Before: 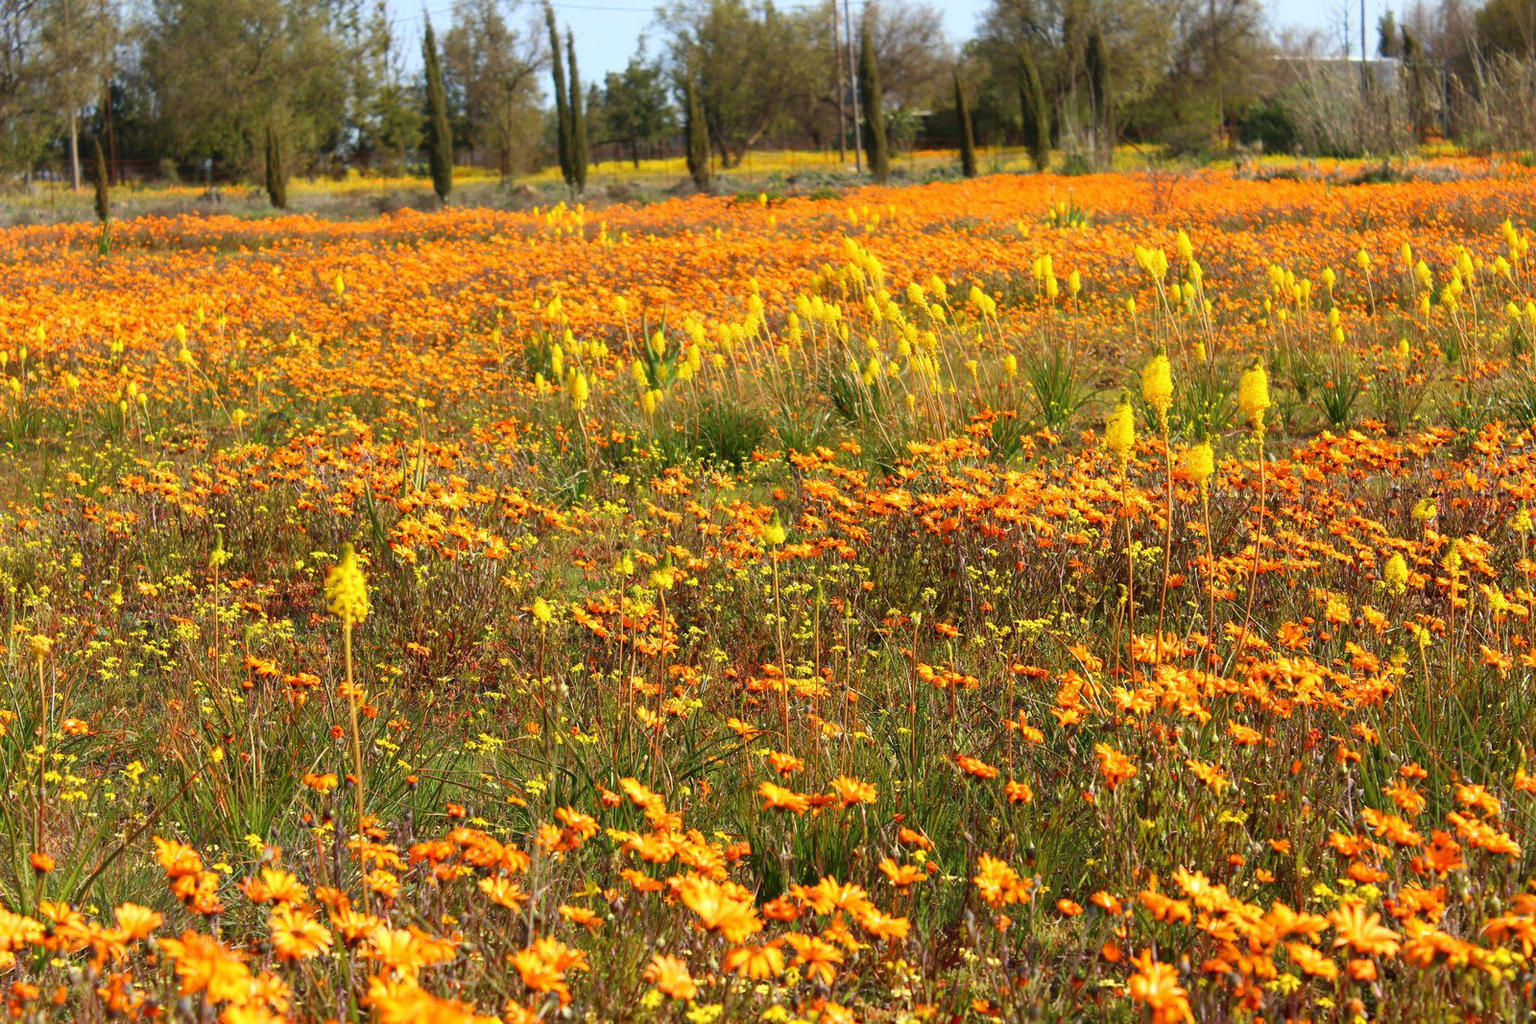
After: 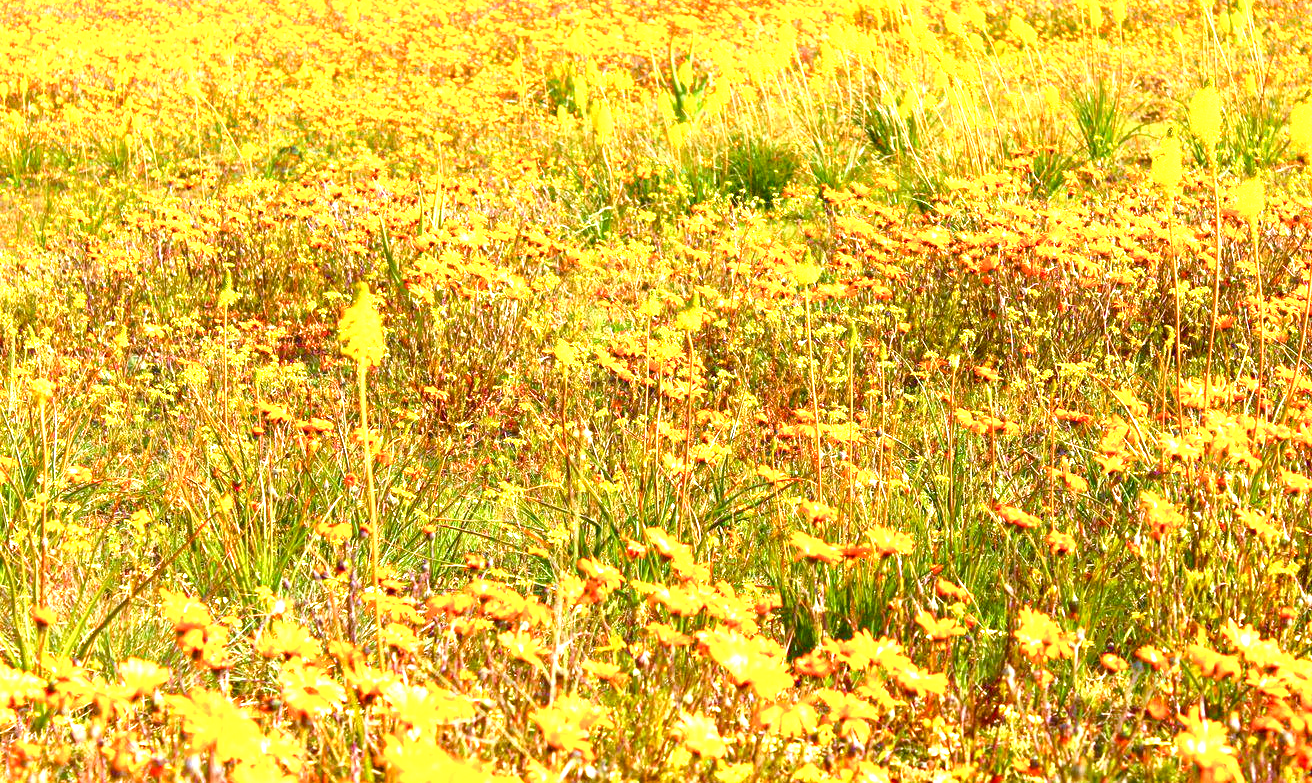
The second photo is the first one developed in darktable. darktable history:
contrast brightness saturation: contrast 0.01, saturation -0.05
exposure: black level correction 0, exposure 1.2 EV, compensate exposure bias true, compensate highlight preservation false
crop: top 26.531%, right 17.959%
color balance rgb: linear chroma grading › shadows -2.2%, linear chroma grading › highlights -15%, linear chroma grading › global chroma -10%, linear chroma grading › mid-tones -10%, perceptual saturation grading › global saturation 45%, perceptual saturation grading › highlights -50%, perceptual saturation grading › shadows 30%, perceptual brilliance grading › global brilliance 18%, global vibrance 45%
white balance: emerald 1
